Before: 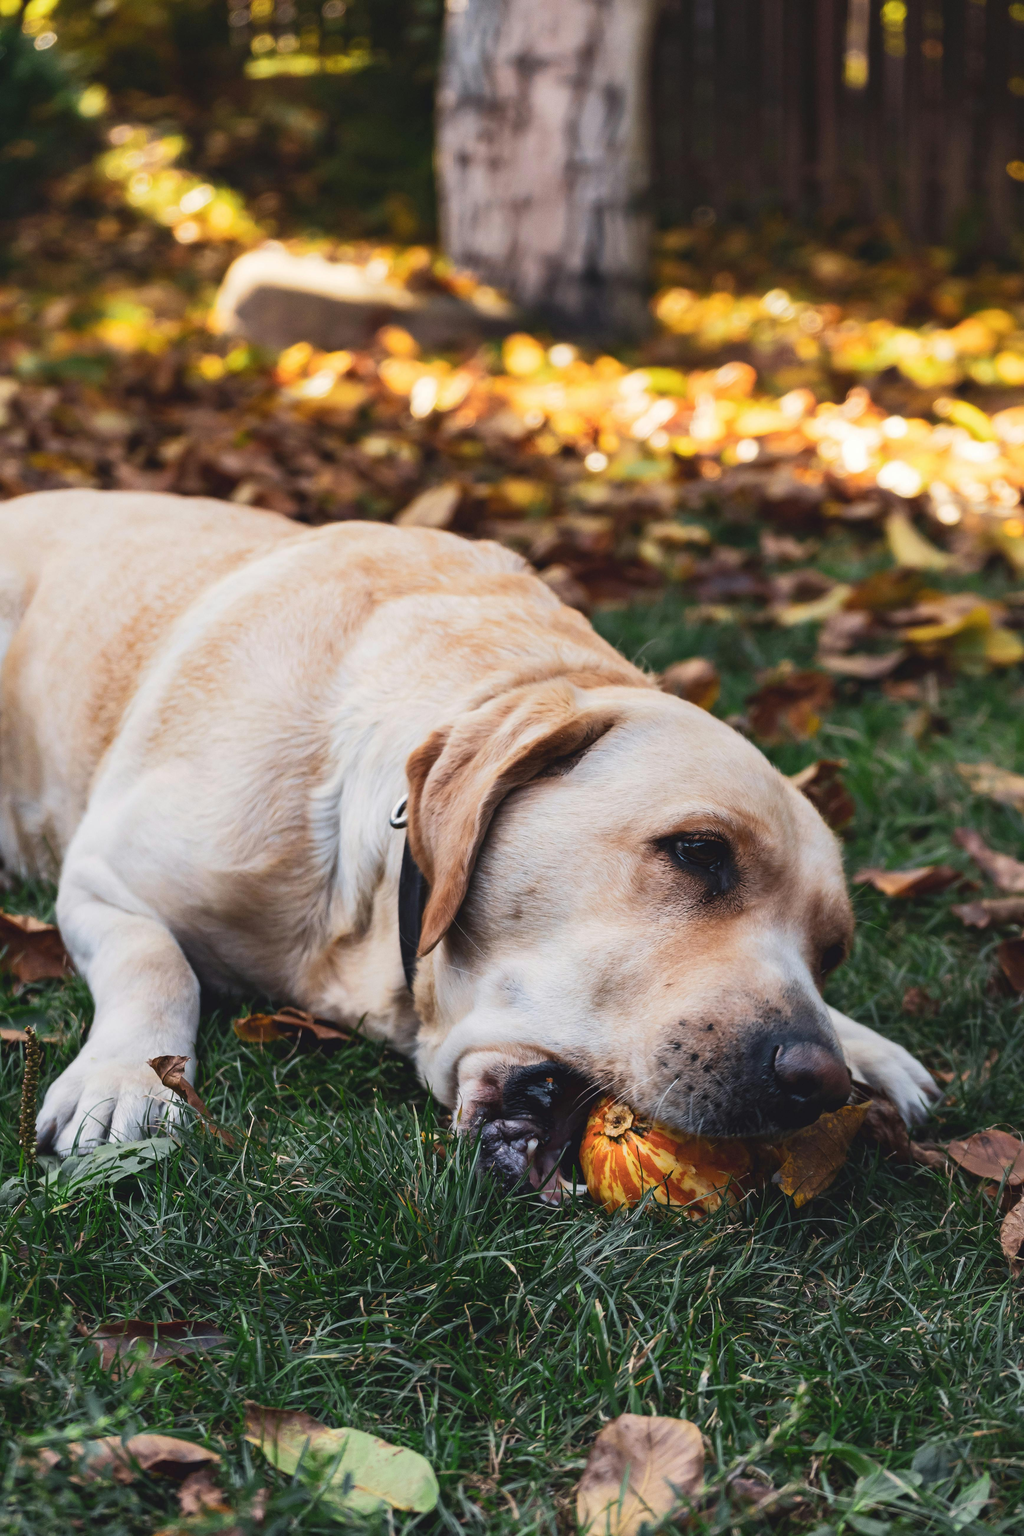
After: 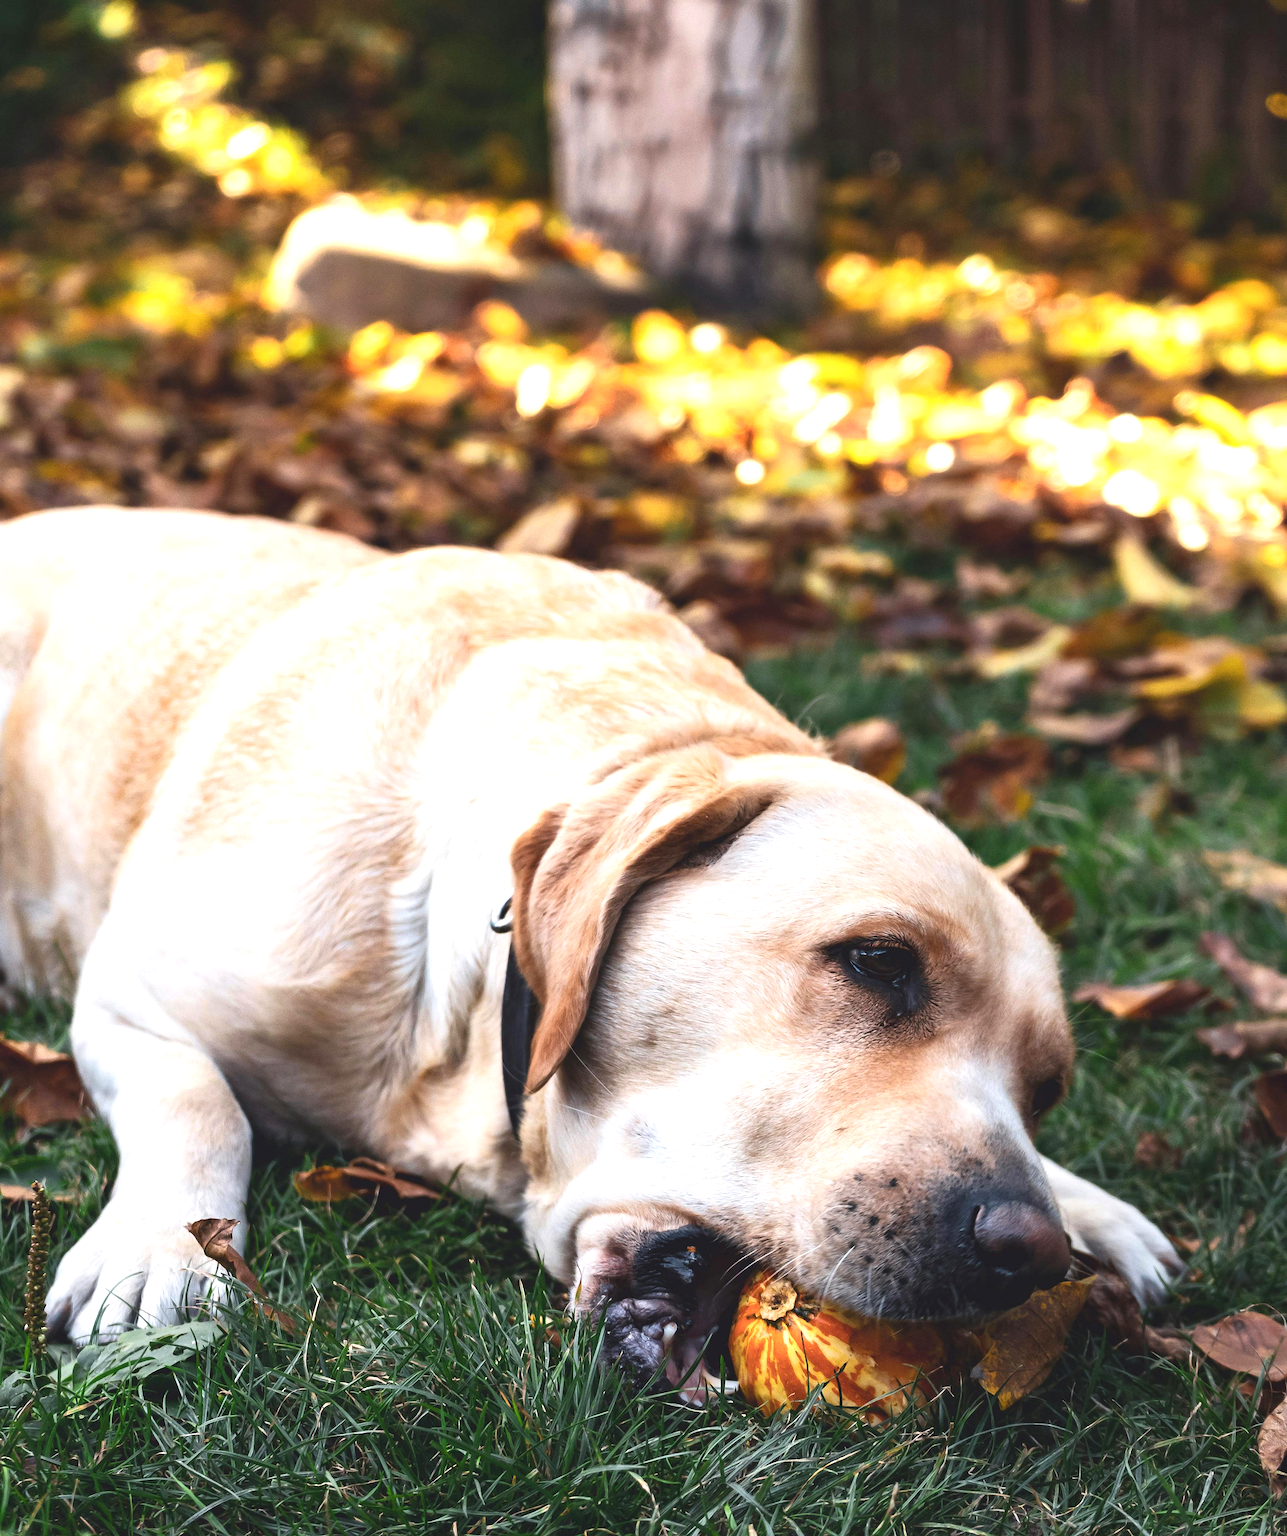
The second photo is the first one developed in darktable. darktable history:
crop and rotate: top 5.667%, bottom 14.794%
tone equalizer: -8 EV -0.761 EV, -7 EV -0.724 EV, -6 EV -0.605 EV, -5 EV -0.385 EV, -3 EV 0.396 EV, -2 EV 0.6 EV, -1 EV 0.695 EV, +0 EV 0.776 EV, smoothing diameter 24.9%, edges refinement/feathering 5.86, preserve details guided filter
